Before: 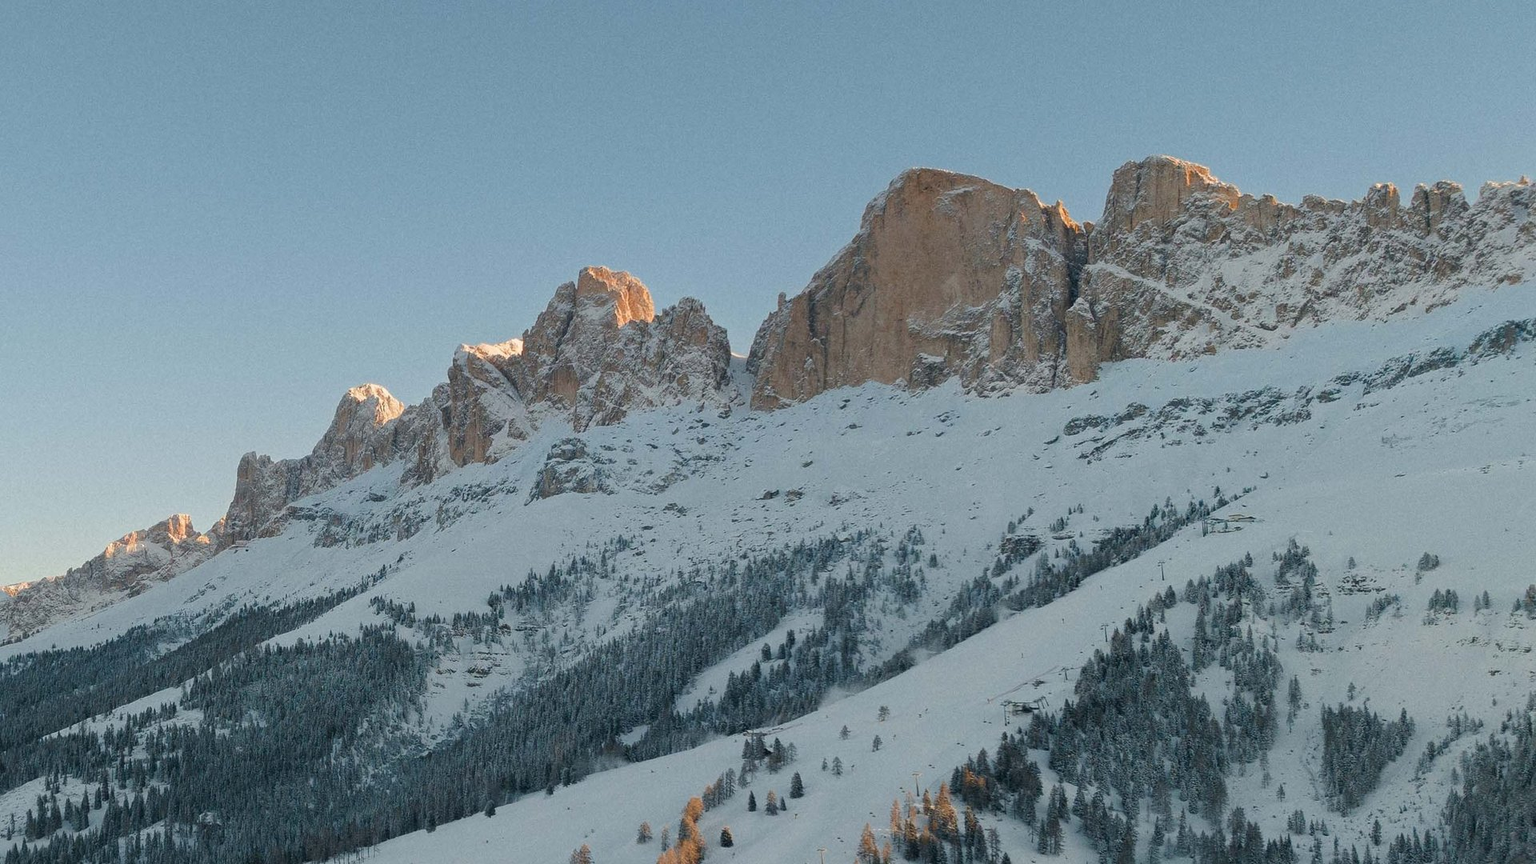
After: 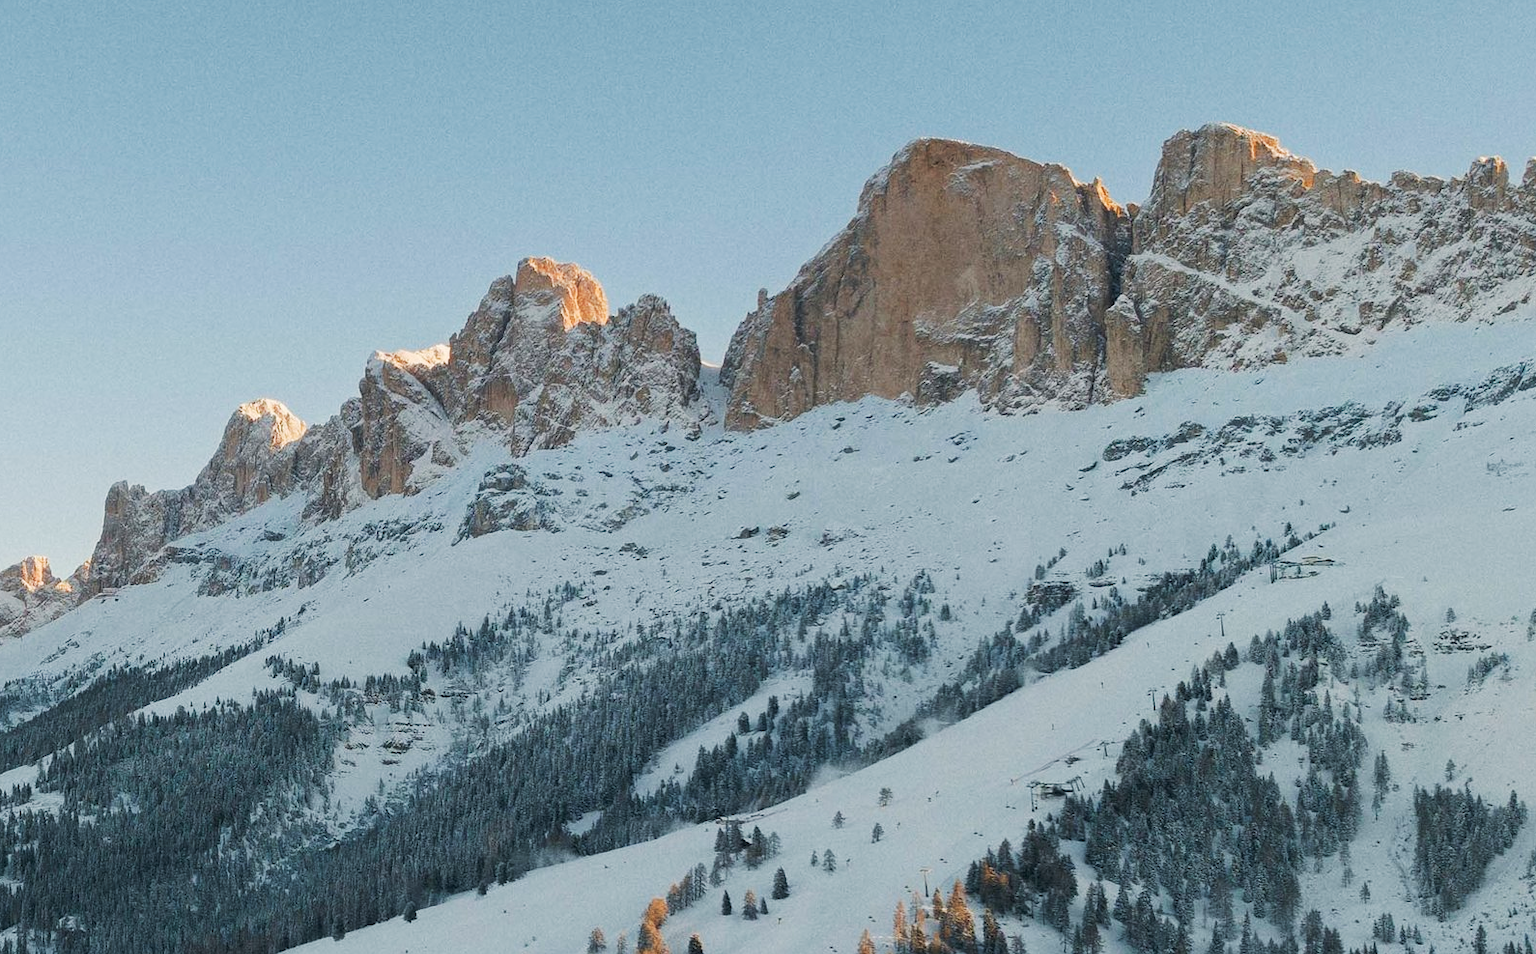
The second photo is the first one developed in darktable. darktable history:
crop: left 9.807%, top 6.259%, right 7.334%, bottom 2.177%
tone curve: curves: ch0 [(0, 0) (0.003, 0.006) (0.011, 0.015) (0.025, 0.032) (0.044, 0.054) (0.069, 0.079) (0.1, 0.111) (0.136, 0.146) (0.177, 0.186) (0.224, 0.229) (0.277, 0.286) (0.335, 0.348) (0.399, 0.426) (0.468, 0.514) (0.543, 0.609) (0.623, 0.706) (0.709, 0.789) (0.801, 0.862) (0.898, 0.926) (1, 1)], preserve colors none
vibrance: vibrance 0%
